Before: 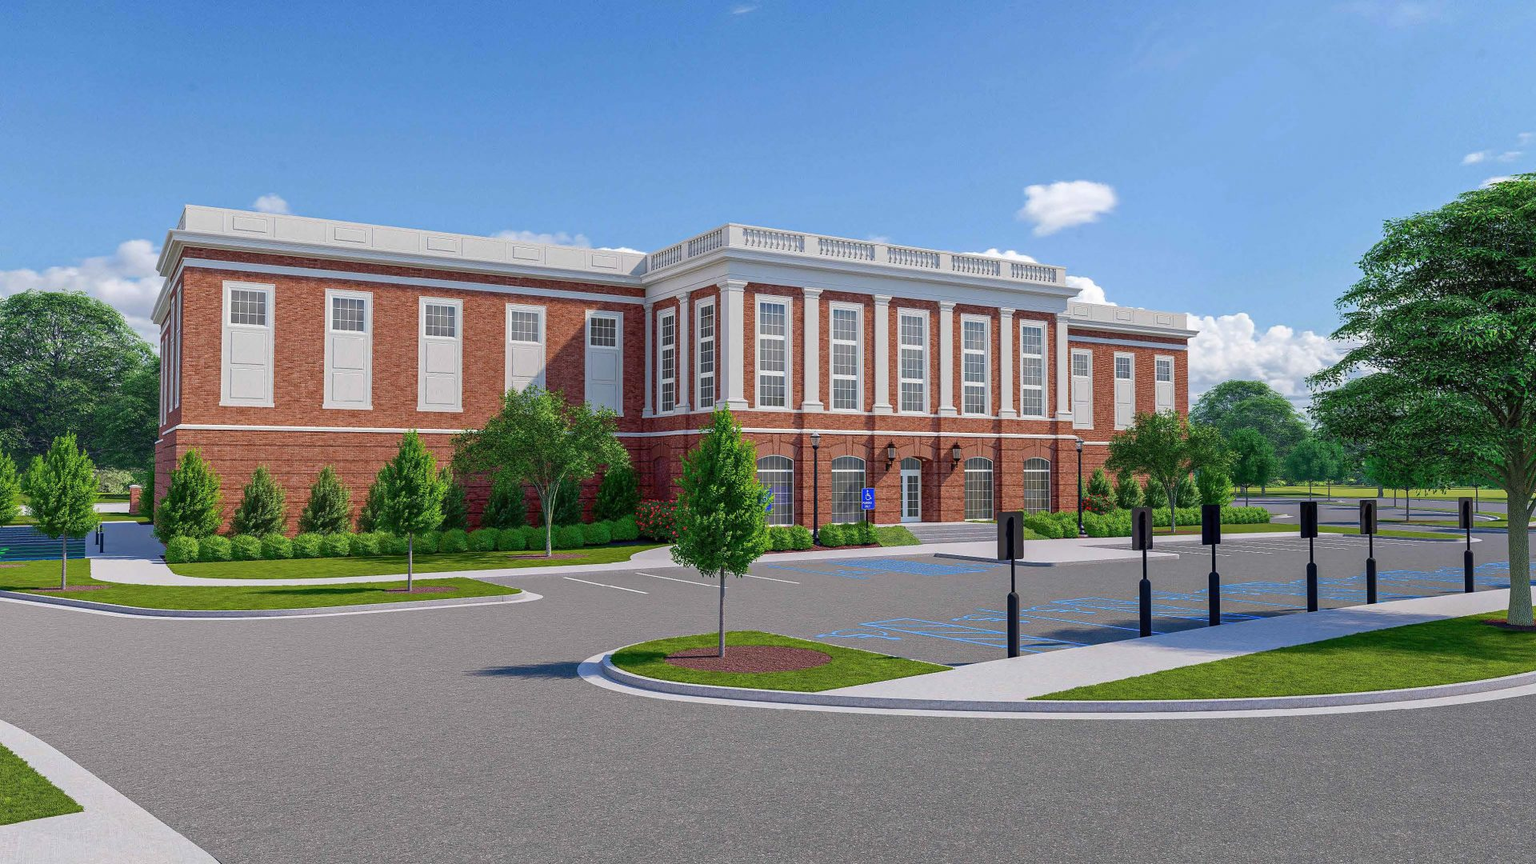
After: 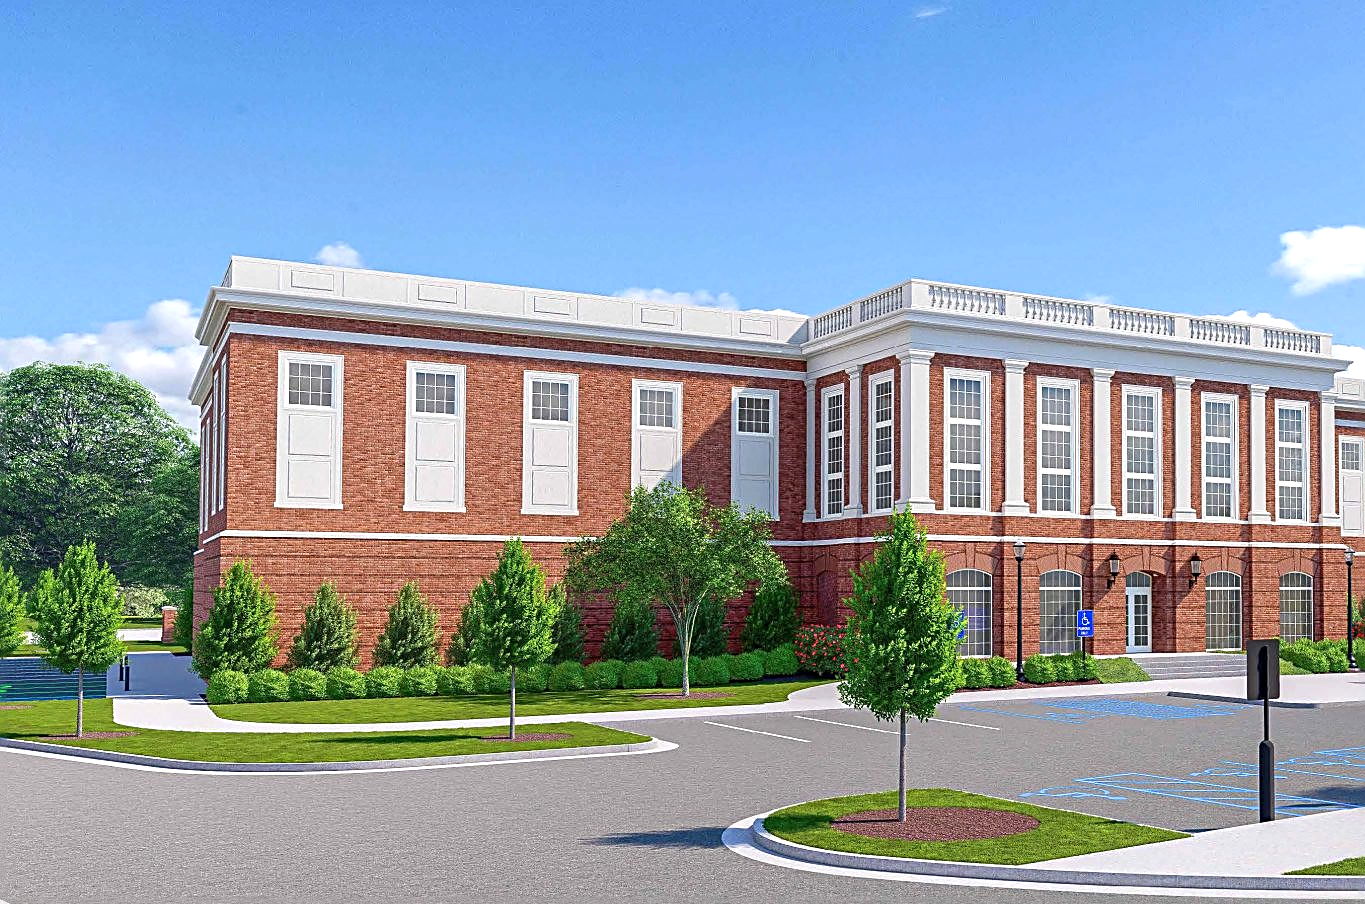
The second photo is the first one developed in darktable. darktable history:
sharpen: radius 2.536, amount 0.63
crop: right 28.857%, bottom 16.283%
exposure: black level correction 0, exposure 0.499 EV, compensate exposure bias true, compensate highlight preservation false
